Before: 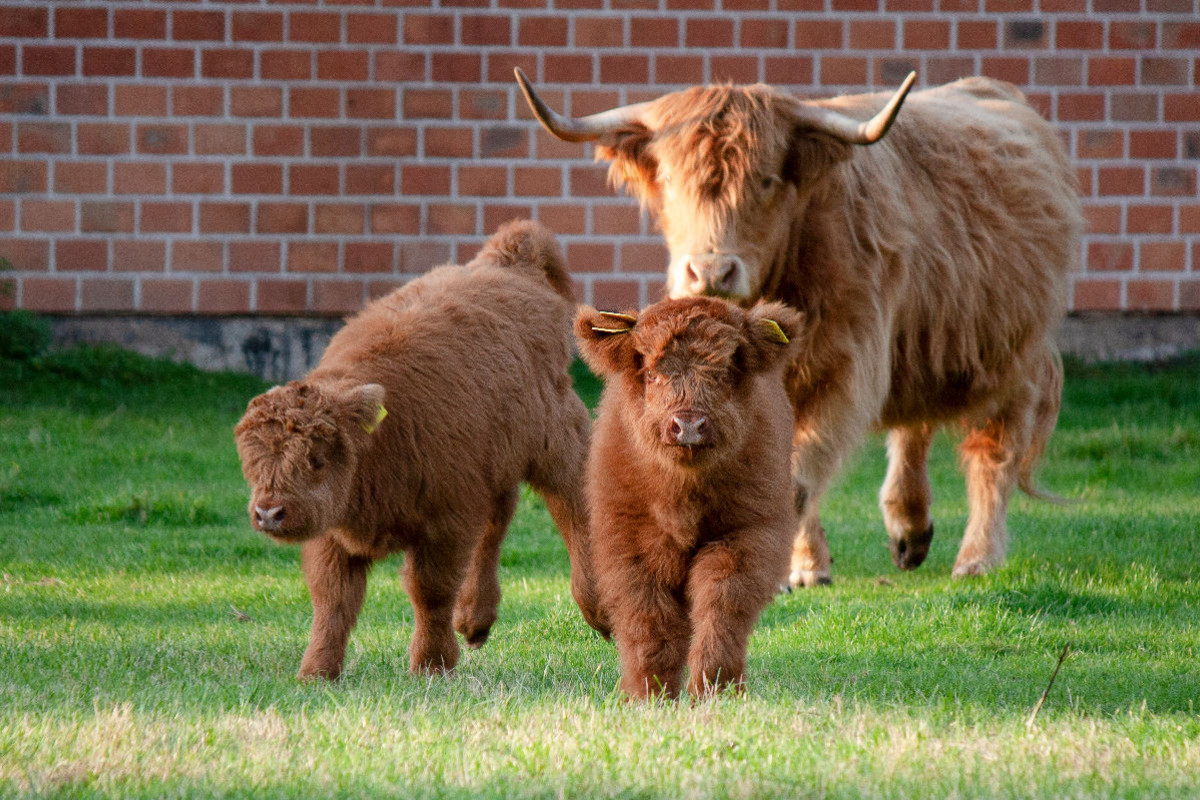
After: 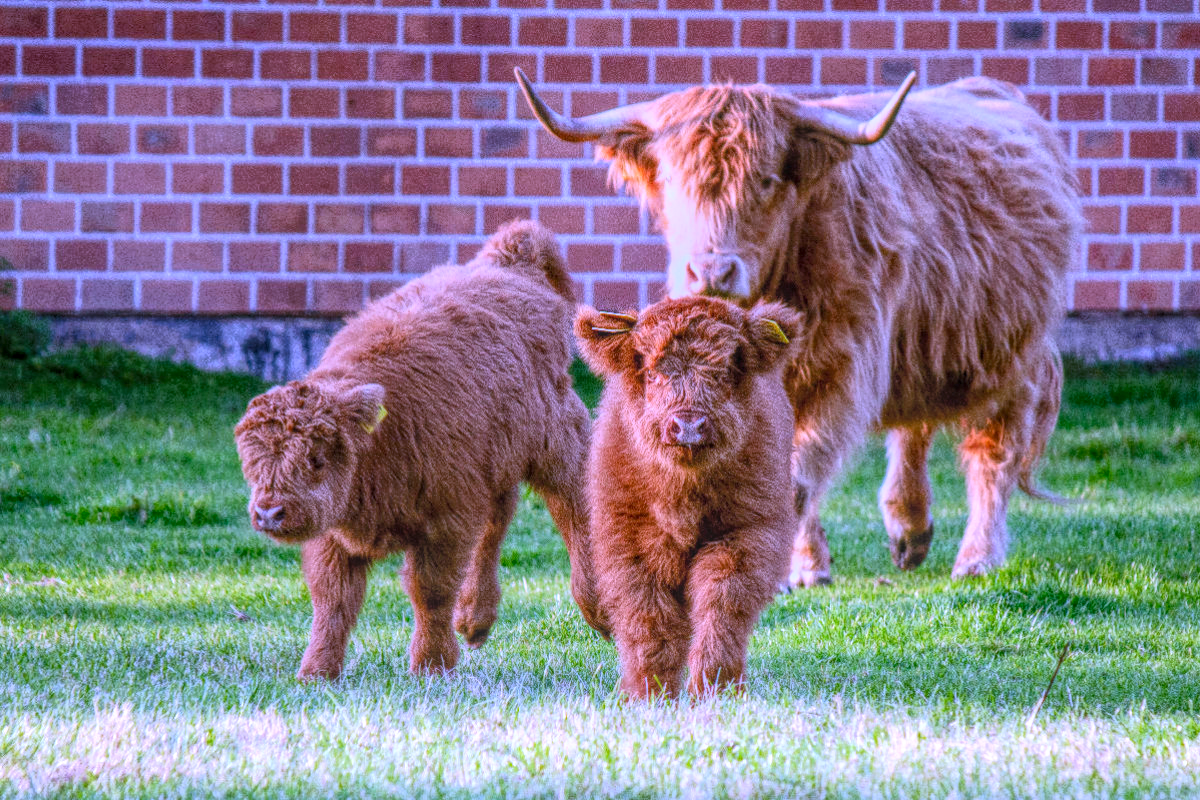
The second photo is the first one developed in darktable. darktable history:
white balance: red 0.98, blue 1.61
local contrast: highlights 20%, shadows 30%, detail 200%, midtone range 0.2
contrast brightness saturation: contrast 0.2, brightness 0.16, saturation 0.22
